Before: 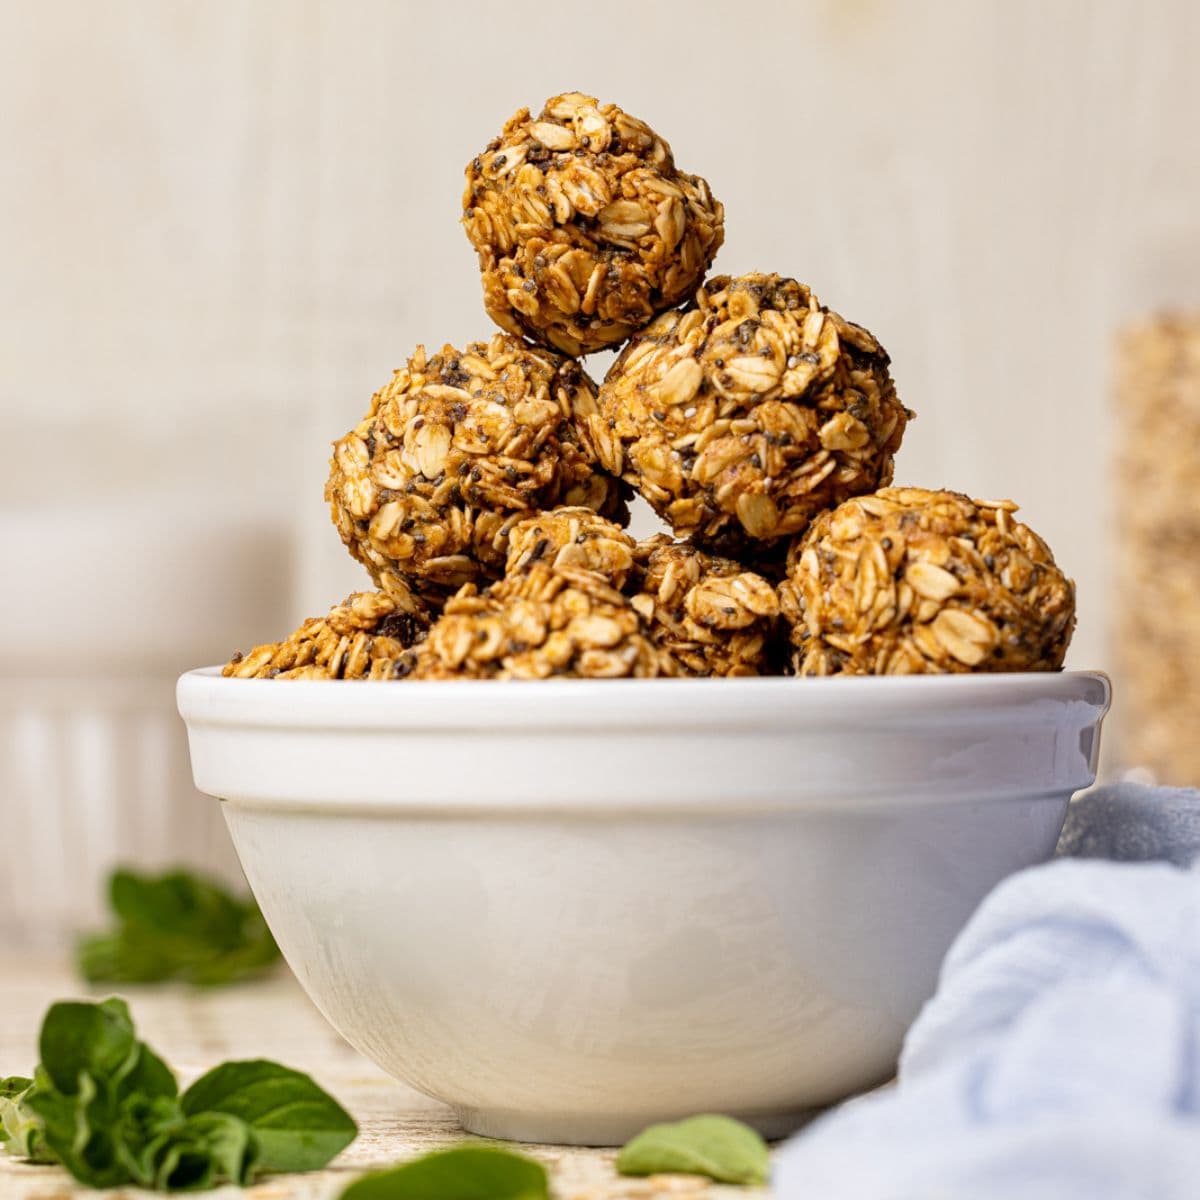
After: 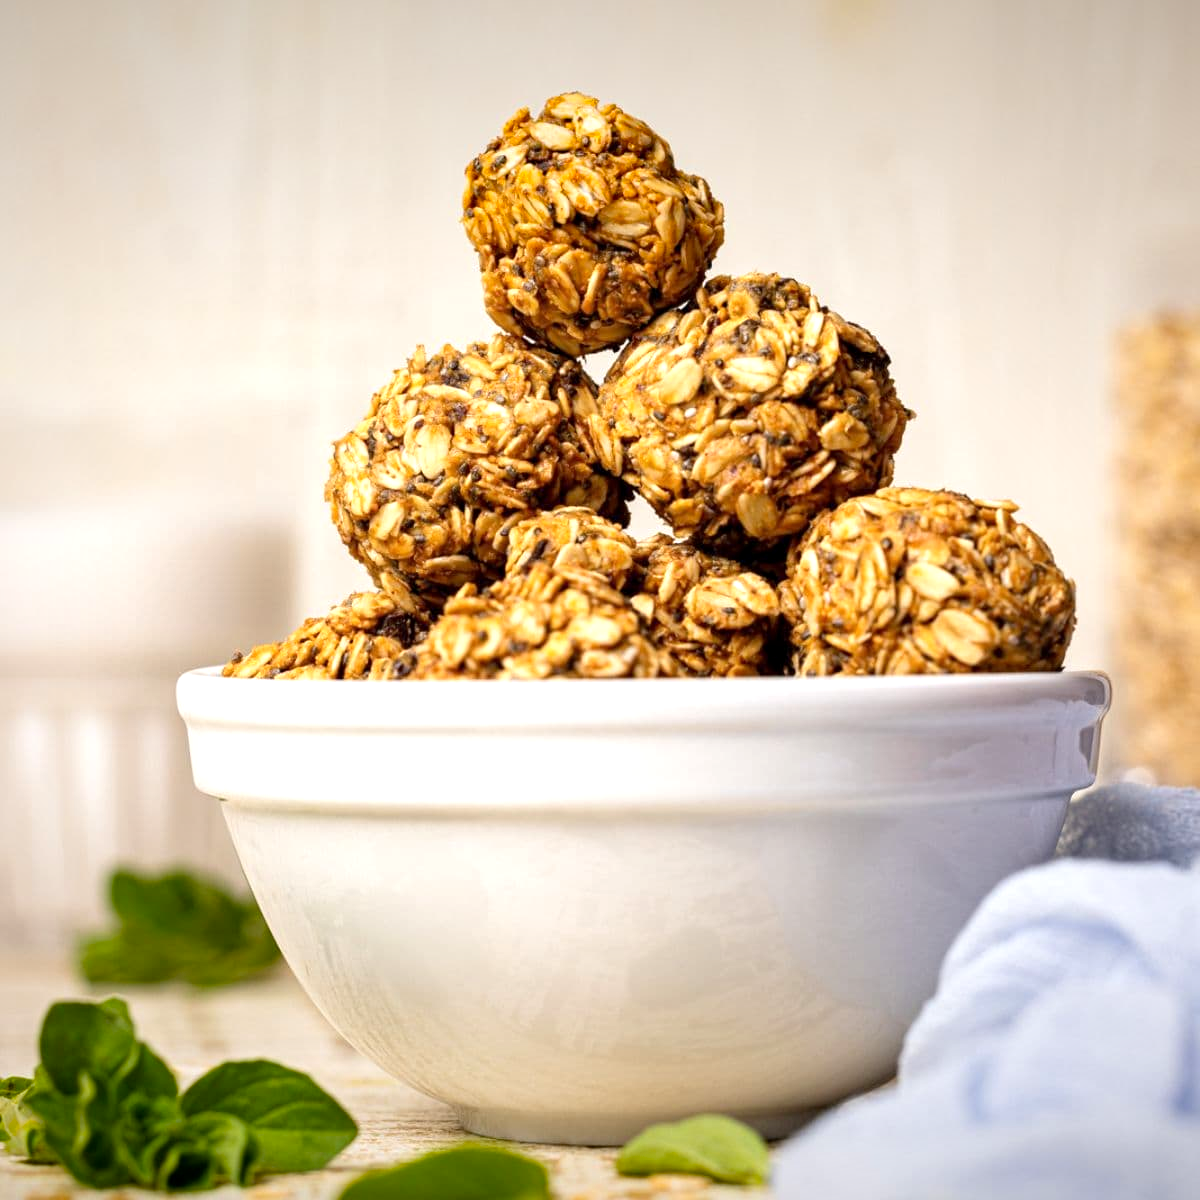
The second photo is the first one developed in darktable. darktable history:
exposure: black level correction 0.001, exposure 0.499 EV, compensate highlight preservation false
vignetting: fall-off radius 100.54%, saturation 0.381, width/height ratio 1.339
